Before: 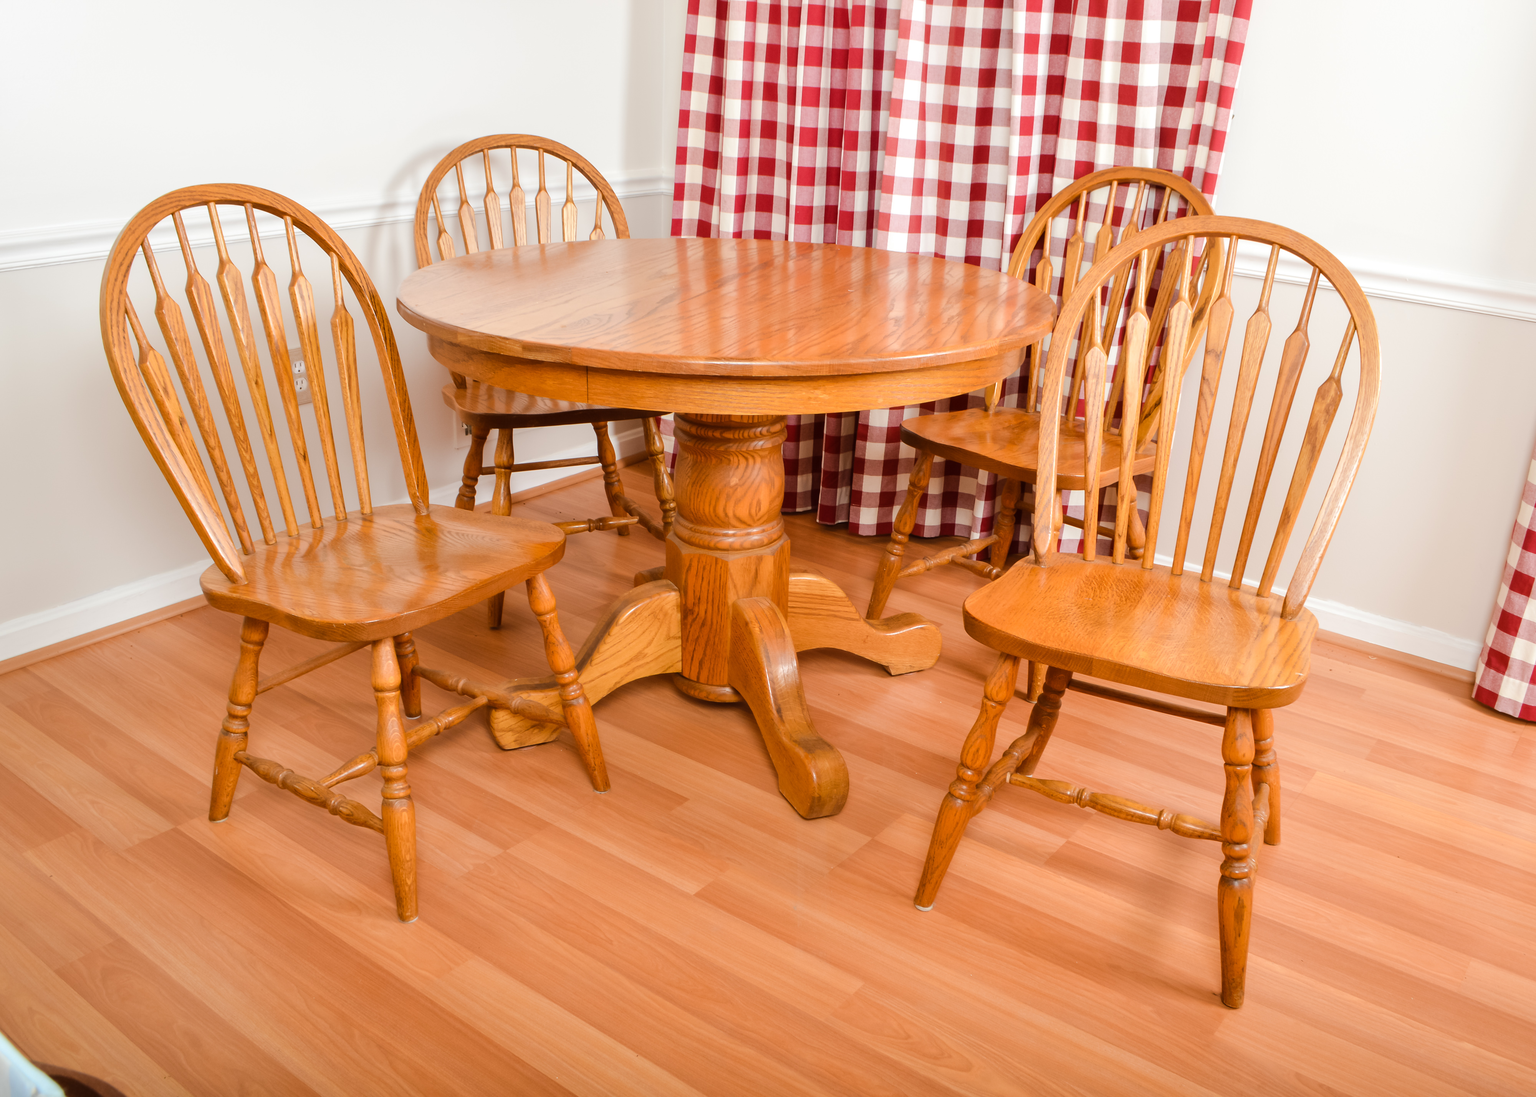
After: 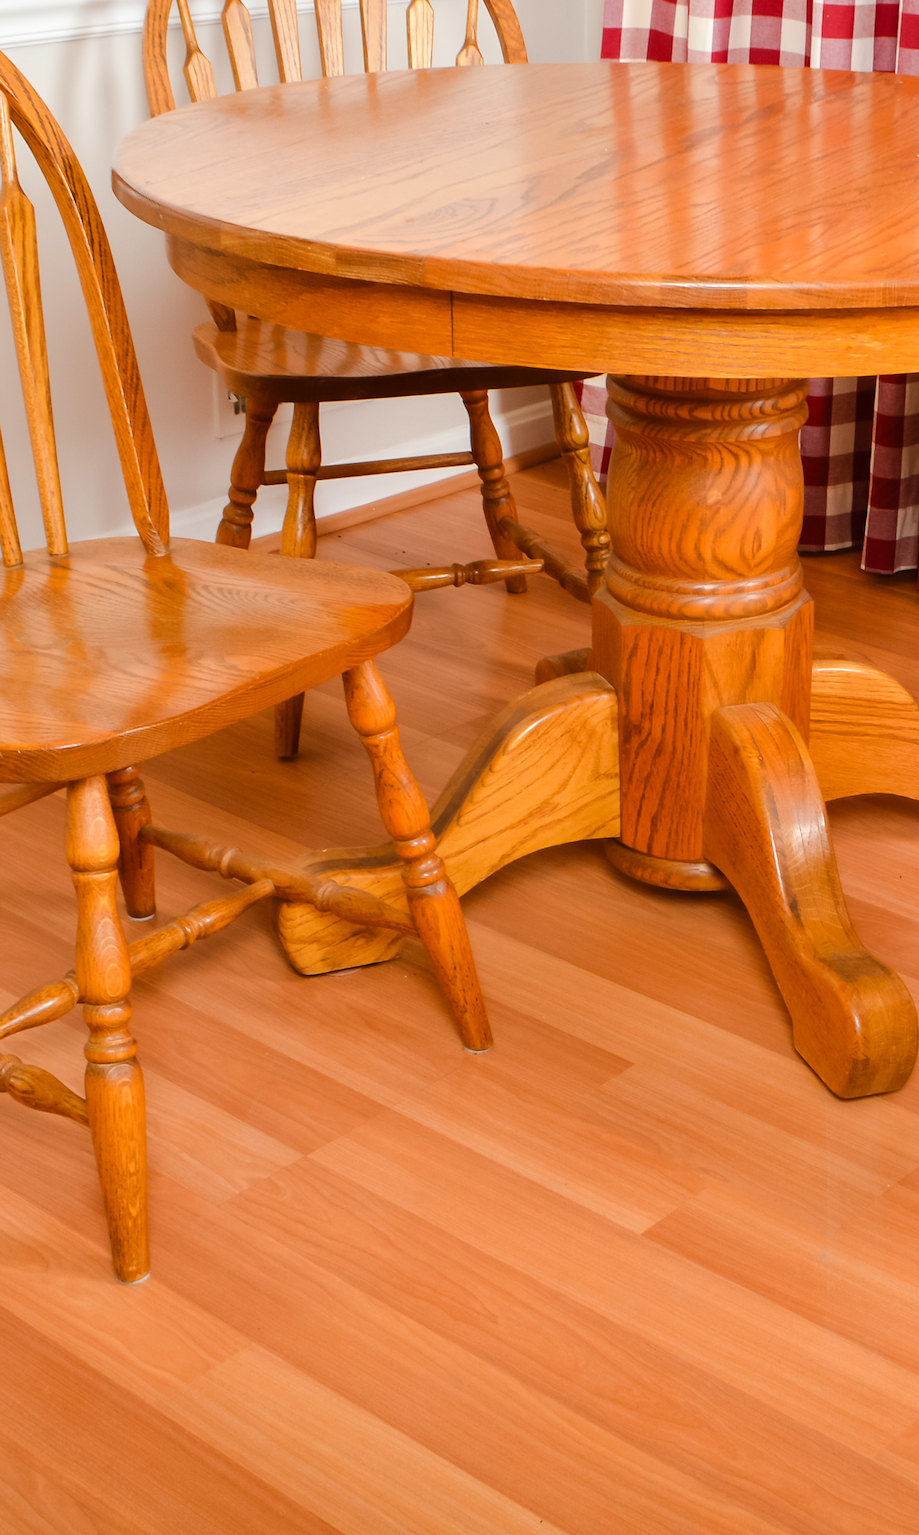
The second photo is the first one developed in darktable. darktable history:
crop and rotate: left 21.77%, top 18.528%, right 44.676%, bottom 2.997%
color zones: curves: ch1 [(0.25, 0.61) (0.75, 0.248)]
